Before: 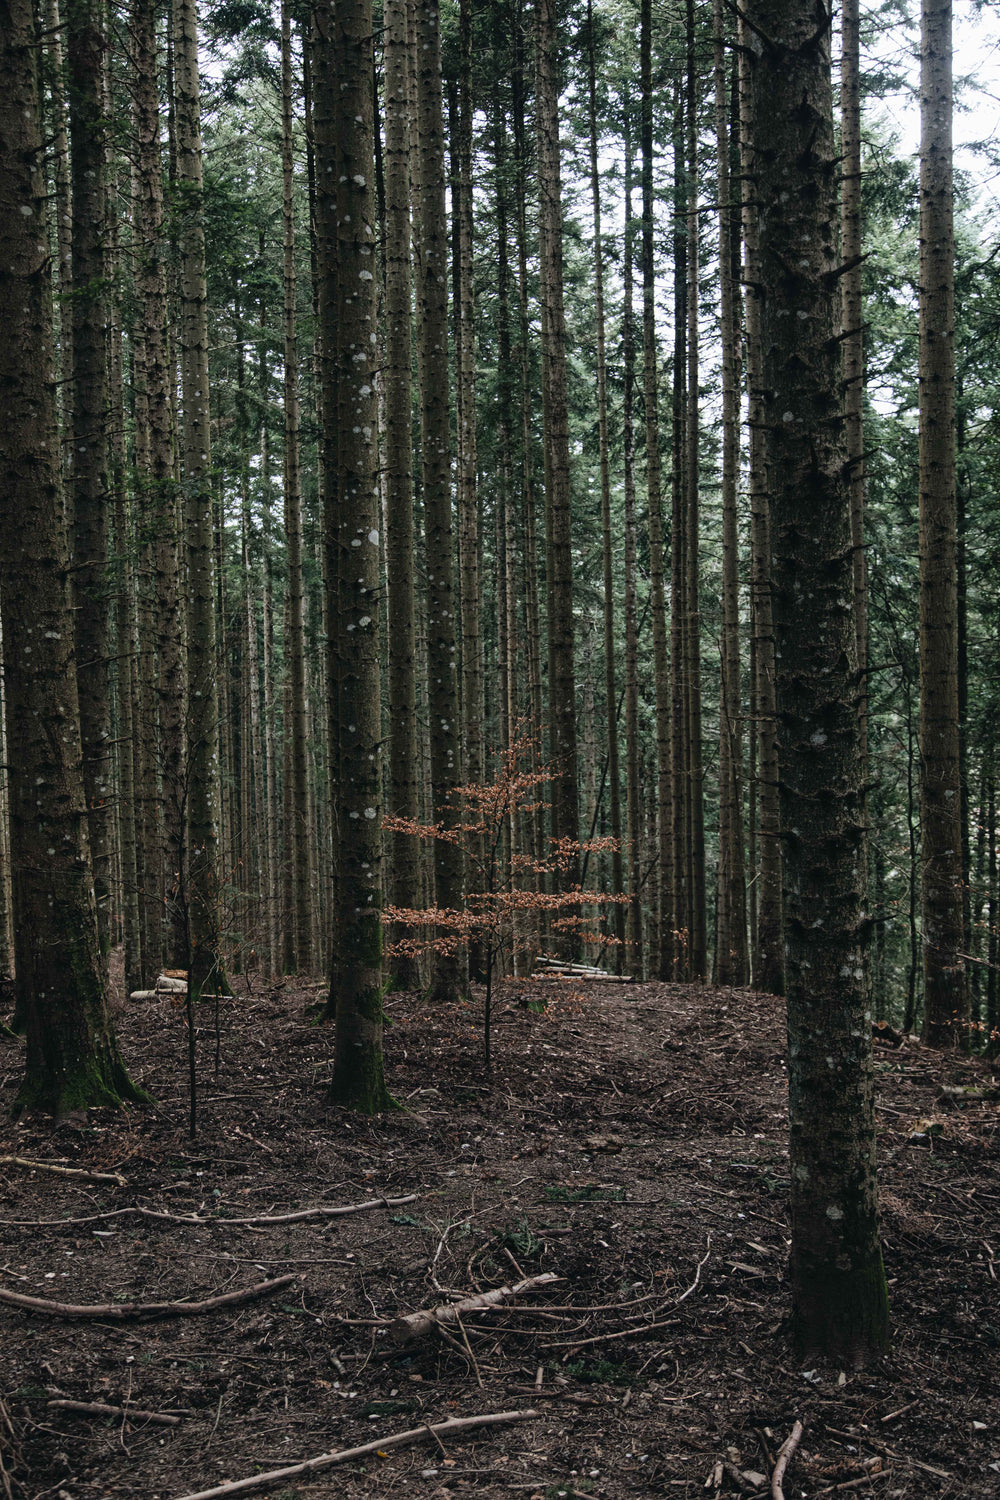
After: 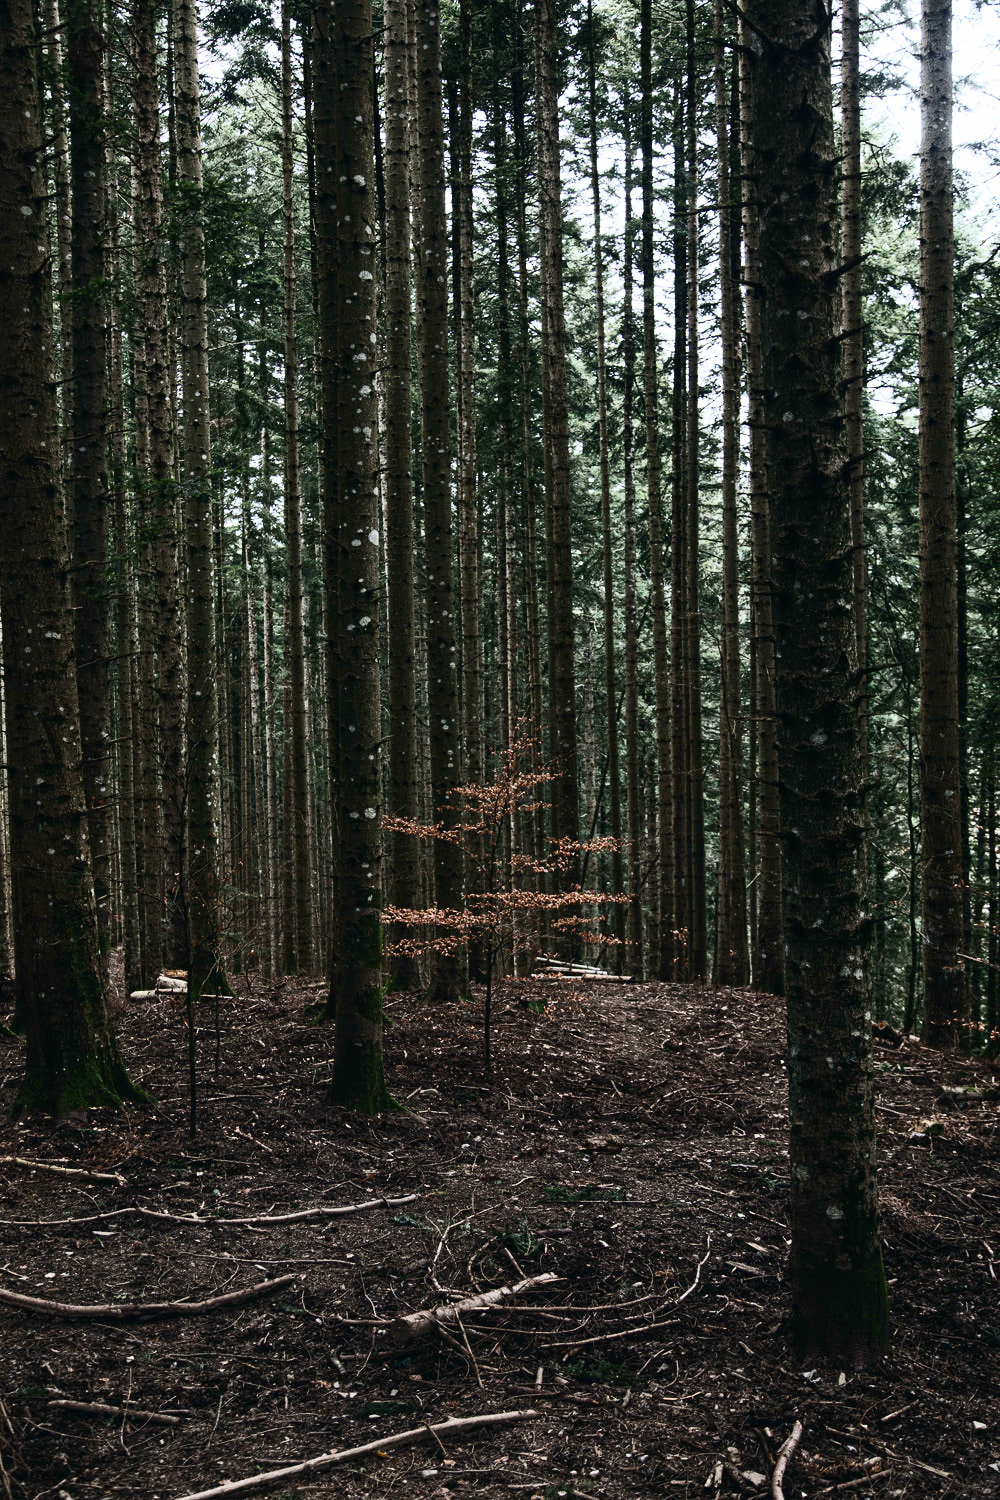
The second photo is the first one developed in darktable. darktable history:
contrast brightness saturation: contrast 0.381, brightness 0.11
